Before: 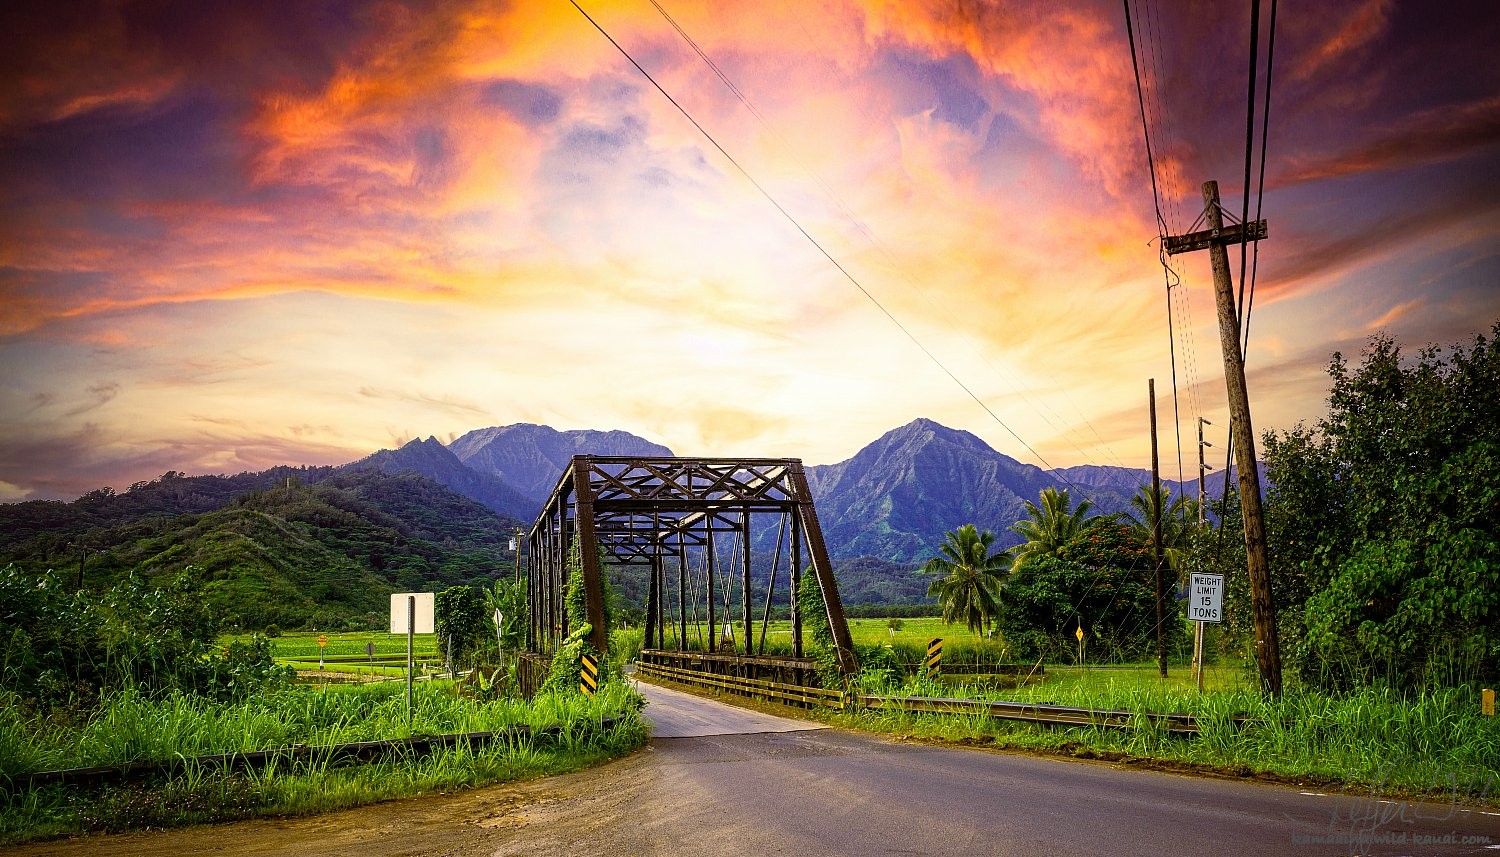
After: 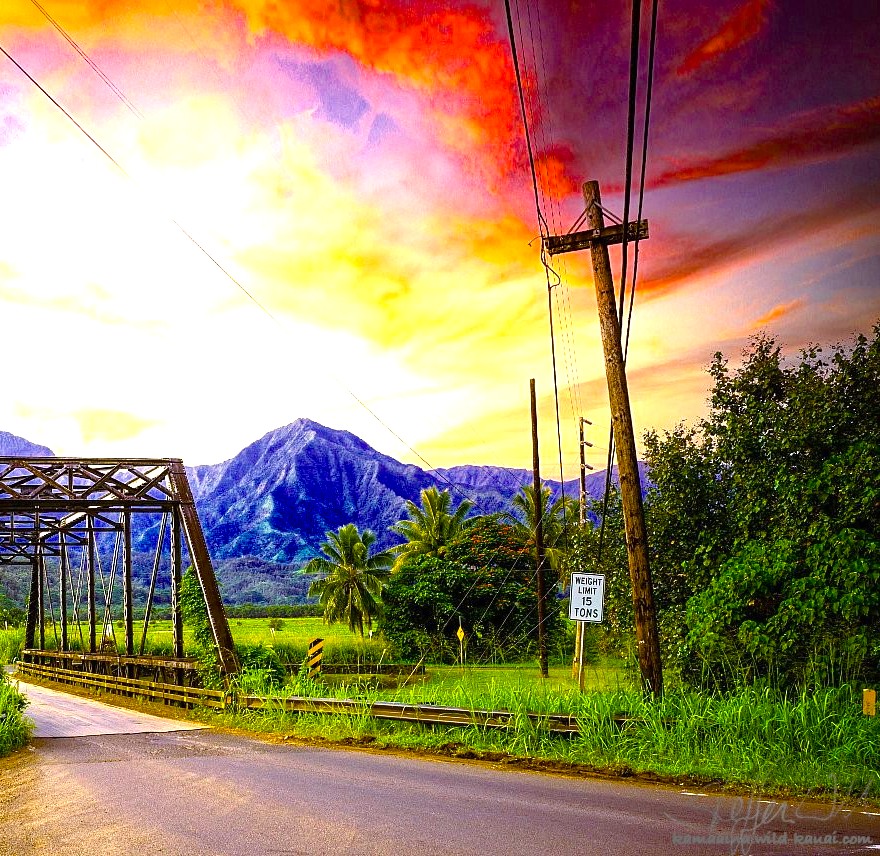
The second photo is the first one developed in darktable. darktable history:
exposure: black level correction 0, exposure 1.106 EV, compensate exposure bias true, compensate highlight preservation false
color balance rgb: white fulcrum 1.01 EV, linear chroma grading › global chroma 9.136%, perceptual saturation grading › global saturation 25.479%, global vibrance -0.686%, saturation formula JzAzBz (2021)
crop: left 41.304%
